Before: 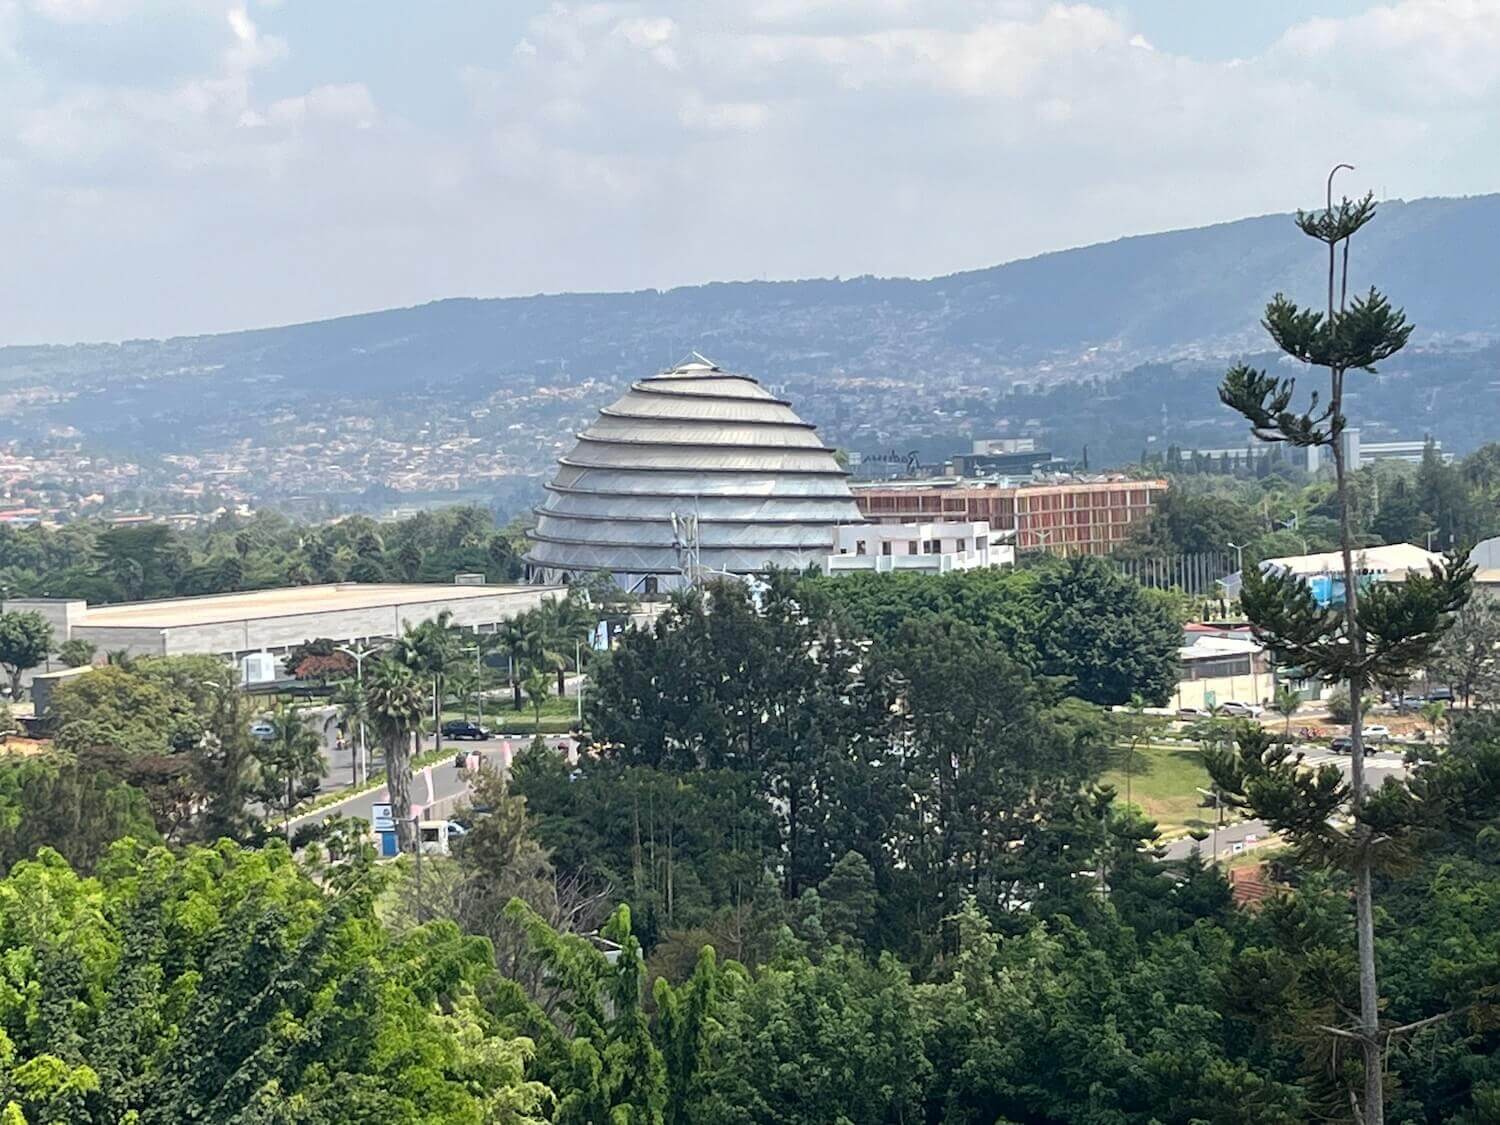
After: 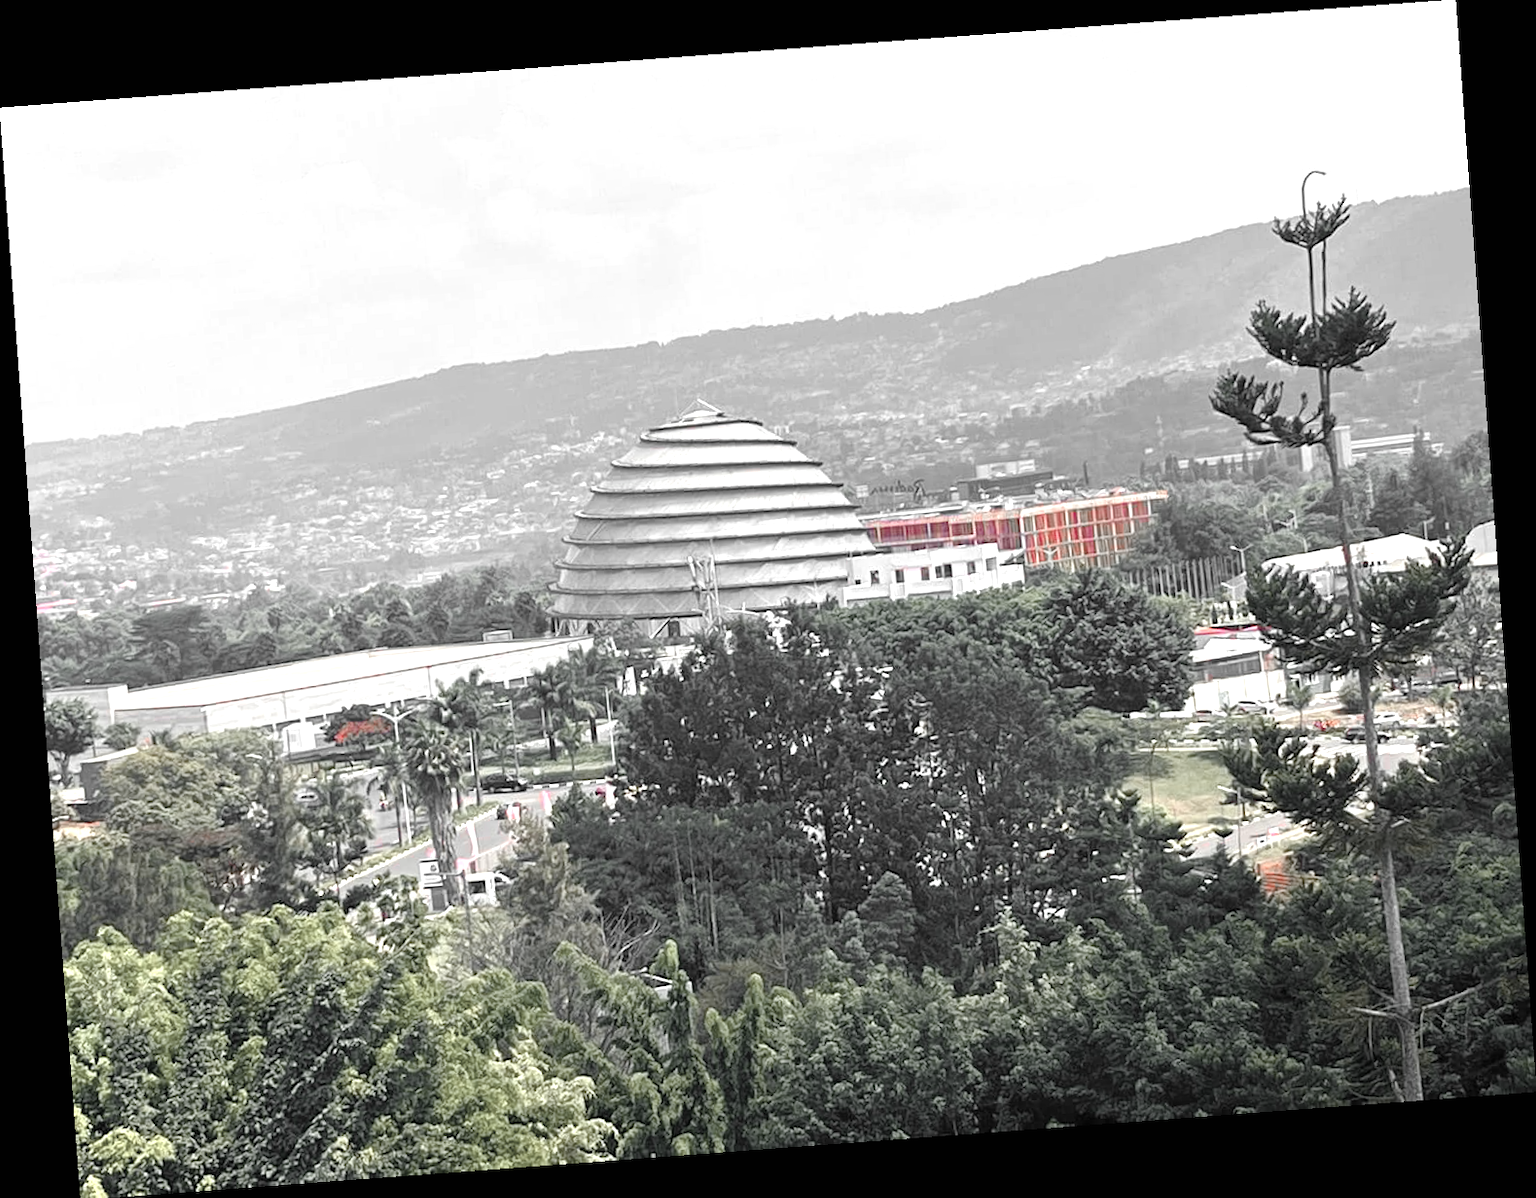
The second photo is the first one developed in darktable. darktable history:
rotate and perspective: rotation -4.25°, automatic cropping off
color balance rgb: perceptual saturation grading › global saturation 35%, perceptual saturation grading › highlights -30%, perceptual saturation grading › shadows 35%, perceptual brilliance grading › global brilliance 3%, perceptual brilliance grading › highlights -3%, perceptual brilliance grading › shadows 3%
color zones: curves: ch1 [(0, 0.831) (0.08, 0.771) (0.157, 0.268) (0.241, 0.207) (0.562, -0.005) (0.714, -0.013) (0.876, 0.01) (1, 0.831)]
exposure: black level correction 0, exposure 0.6 EV, compensate exposure bias true, compensate highlight preservation false
